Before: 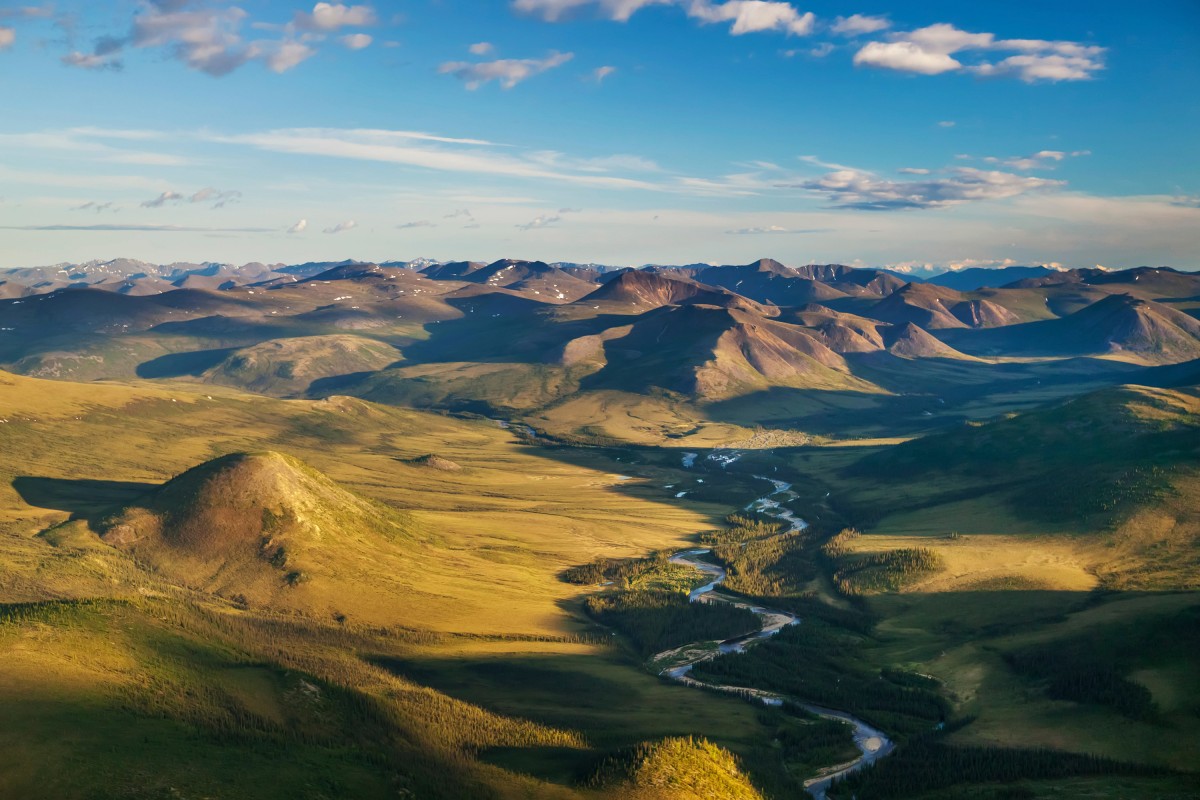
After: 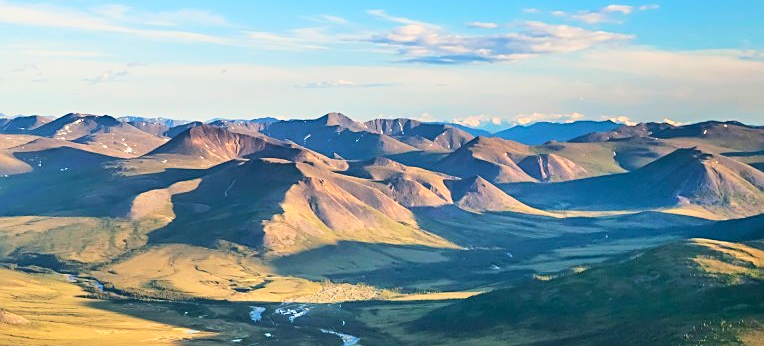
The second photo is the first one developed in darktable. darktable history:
crop: left 36.005%, top 18.293%, right 0.31%, bottom 38.444%
base curve: curves: ch0 [(0, 0) (0.025, 0.046) (0.112, 0.277) (0.467, 0.74) (0.814, 0.929) (1, 0.942)]
sharpen: on, module defaults
